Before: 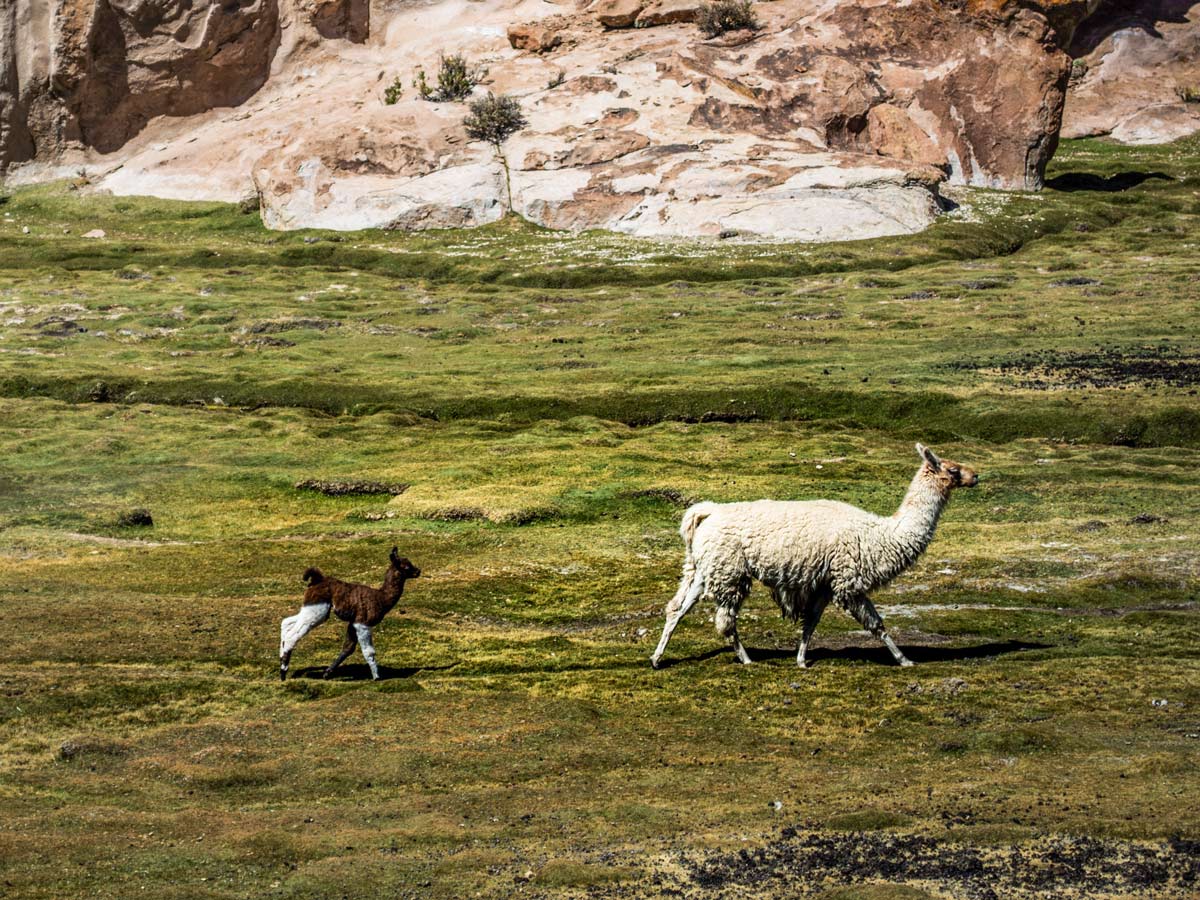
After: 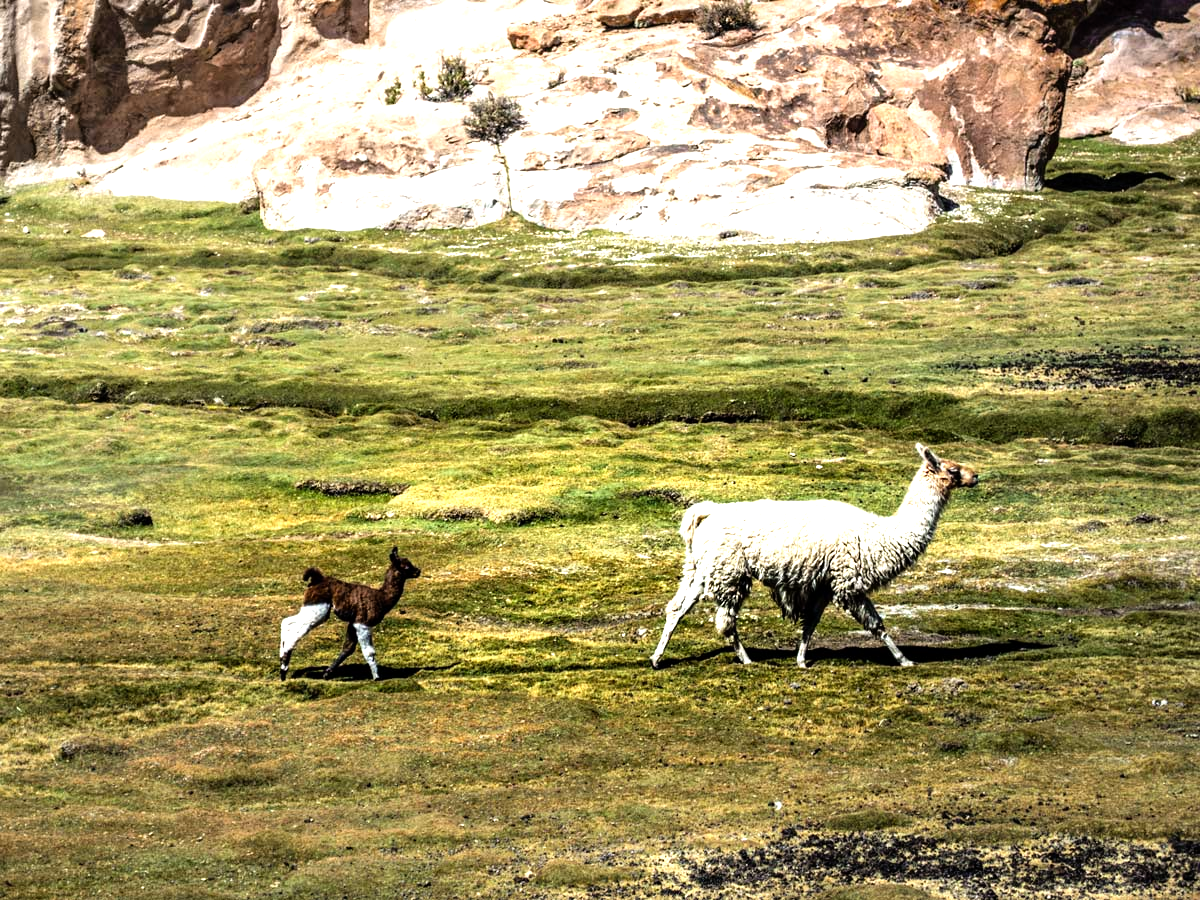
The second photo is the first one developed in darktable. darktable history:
tone equalizer: -8 EV -1.1 EV, -7 EV -0.994 EV, -6 EV -0.888 EV, -5 EV -0.546 EV, -3 EV 0.572 EV, -2 EV 0.839 EV, -1 EV 1 EV, +0 EV 1.07 EV
